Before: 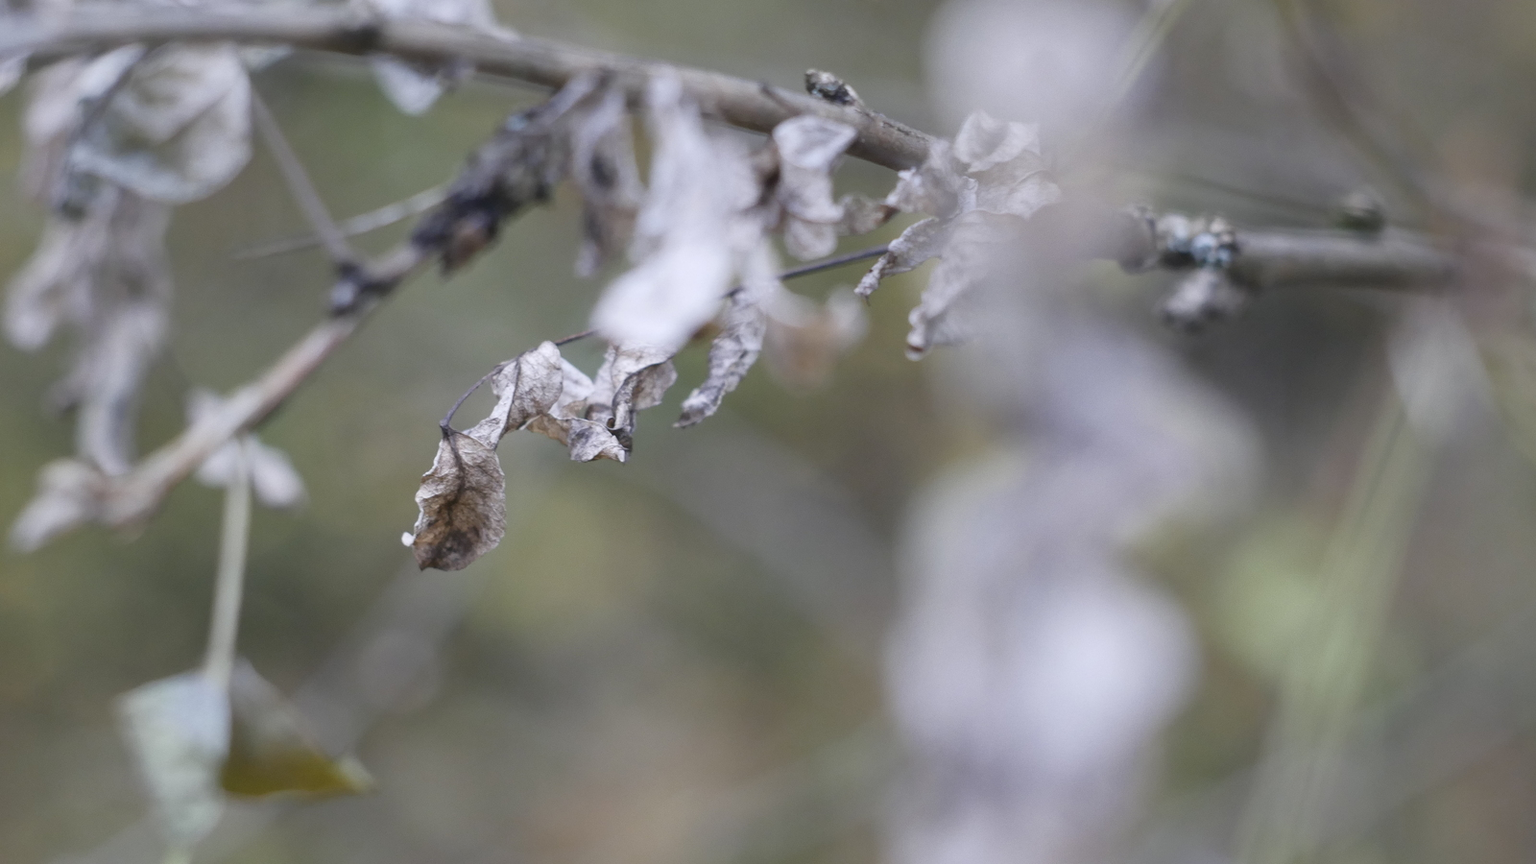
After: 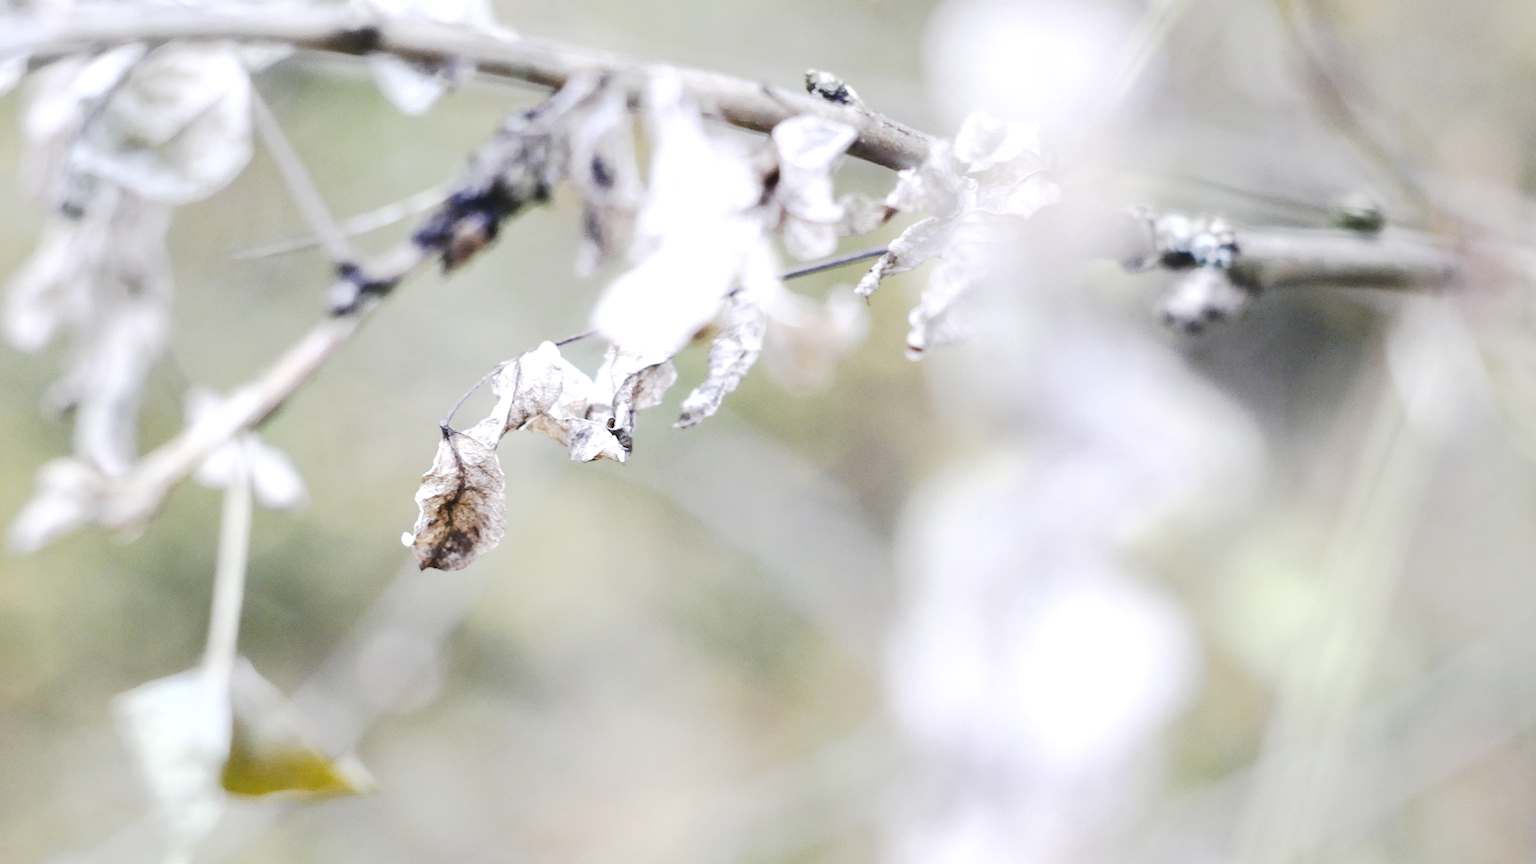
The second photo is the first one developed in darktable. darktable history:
exposure: exposure 0.999 EV, compensate exposure bias true, compensate highlight preservation false
contrast brightness saturation: contrast 0.112, saturation -0.156
tone curve: curves: ch0 [(0, 0) (0.003, 0.017) (0.011, 0.017) (0.025, 0.017) (0.044, 0.019) (0.069, 0.03) (0.1, 0.046) (0.136, 0.066) (0.177, 0.104) (0.224, 0.151) (0.277, 0.231) (0.335, 0.321) (0.399, 0.454) (0.468, 0.567) (0.543, 0.674) (0.623, 0.763) (0.709, 0.82) (0.801, 0.872) (0.898, 0.934) (1, 1)], preserve colors none
